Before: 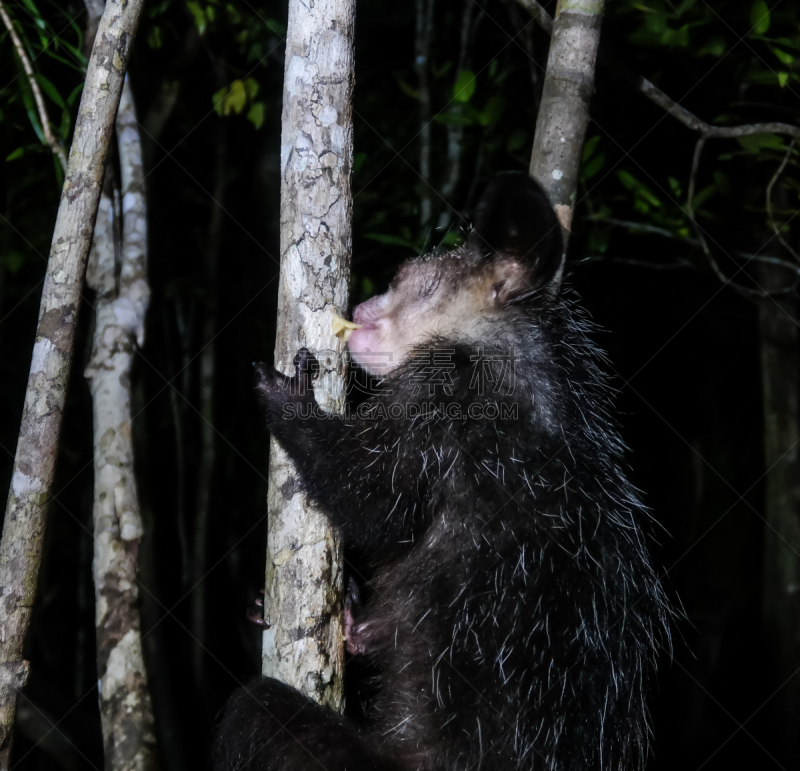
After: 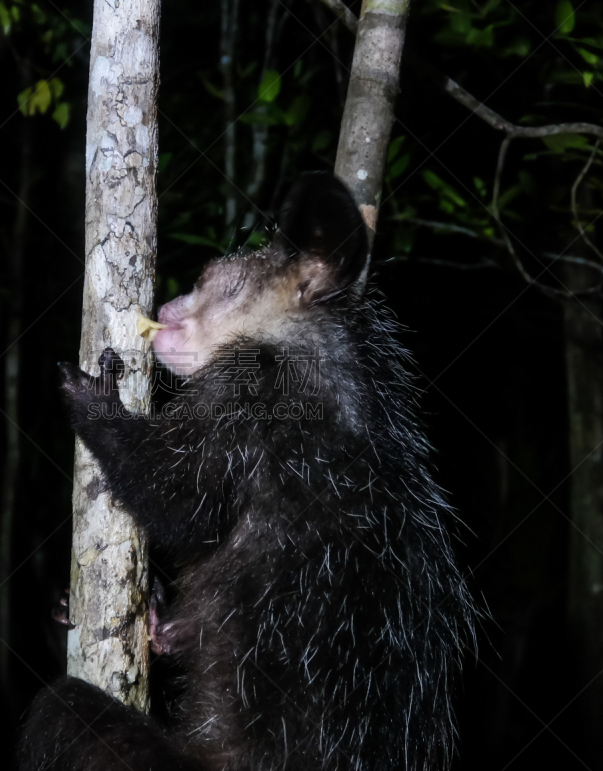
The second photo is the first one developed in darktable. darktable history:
crop and rotate: left 24.512%
